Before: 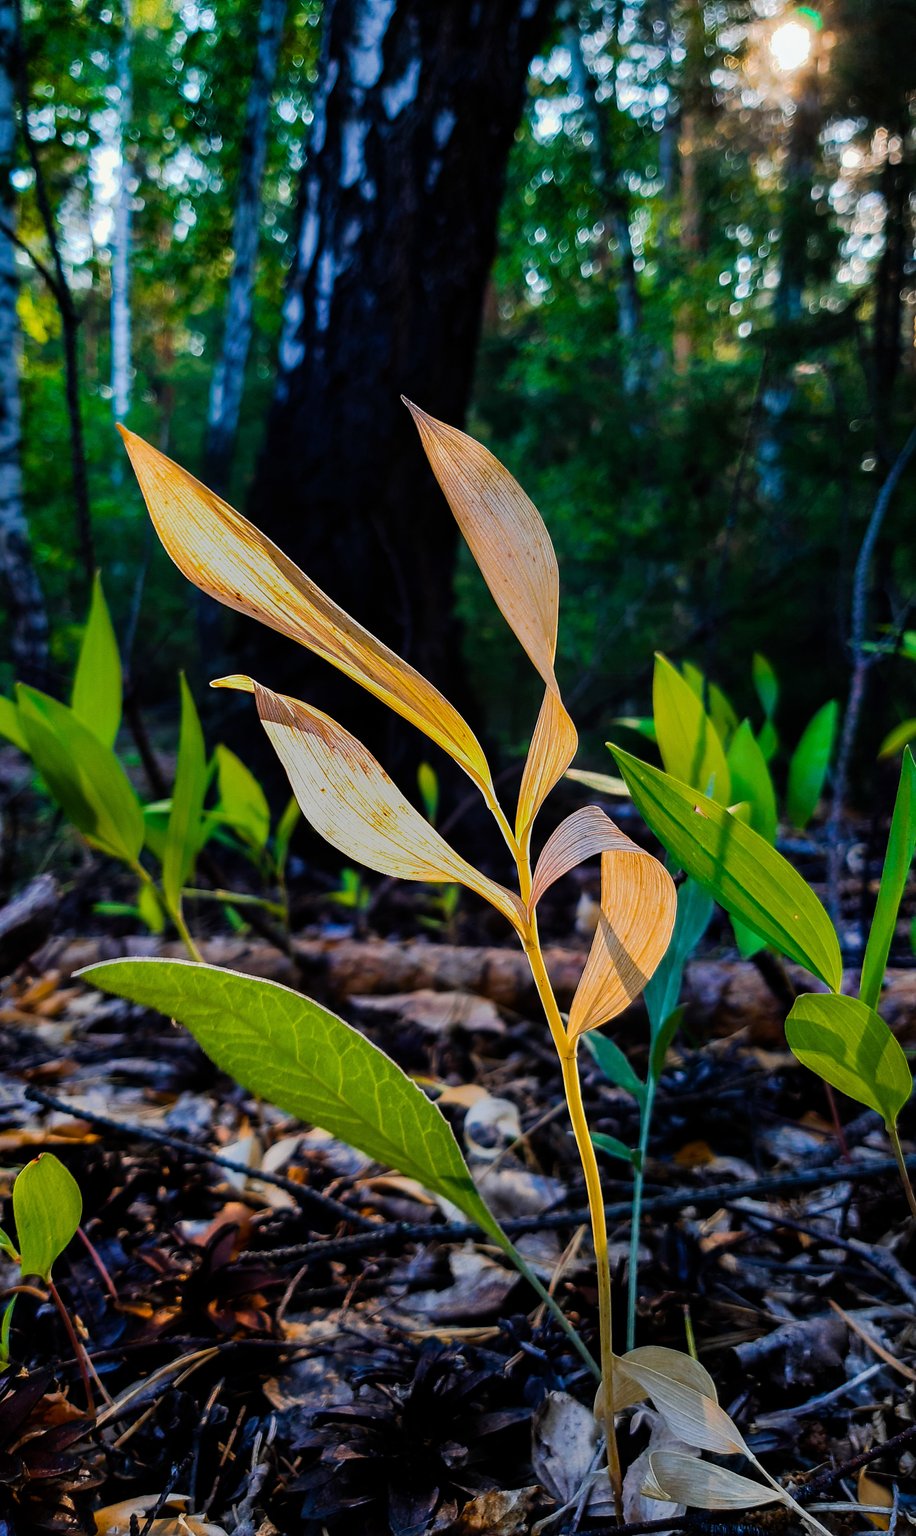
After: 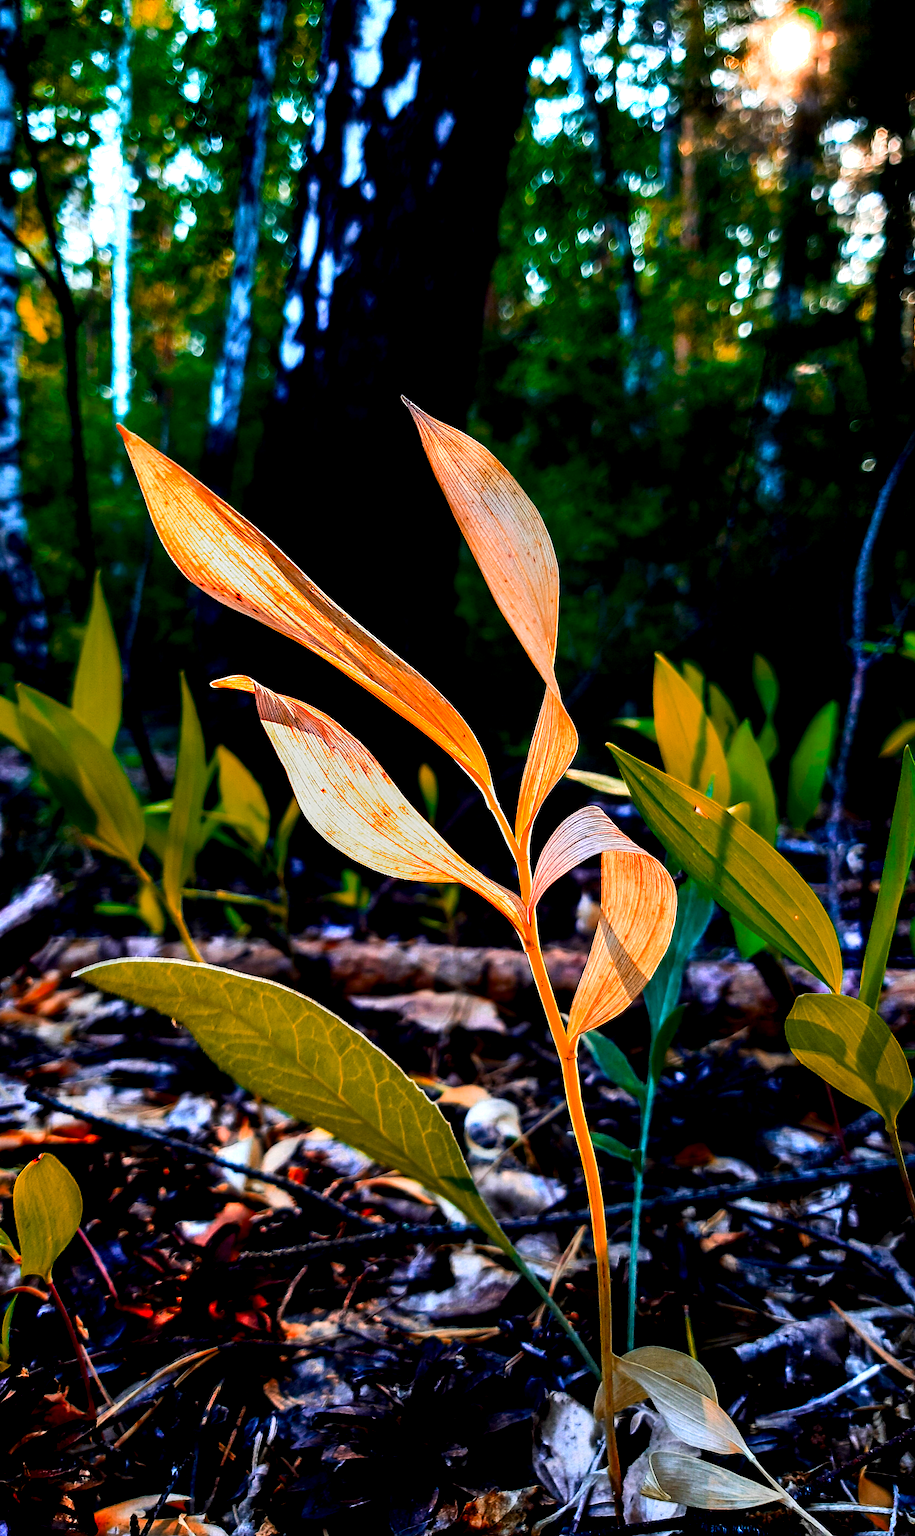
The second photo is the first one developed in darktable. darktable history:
exposure: black level correction 0.01, exposure 0.017 EV, compensate highlight preservation false
tone equalizer: -8 EV -0.754 EV, -7 EV -0.735 EV, -6 EV -0.623 EV, -5 EV -0.378 EV, -3 EV 0.381 EV, -2 EV 0.6 EV, -1 EV 0.695 EV, +0 EV 0.763 EV, edges refinement/feathering 500, mask exposure compensation -1.57 EV, preserve details no
color zones: curves: ch0 [(0.473, 0.374) (0.742, 0.784)]; ch1 [(0.354, 0.737) (0.742, 0.705)]; ch2 [(0.318, 0.421) (0.758, 0.532)]
